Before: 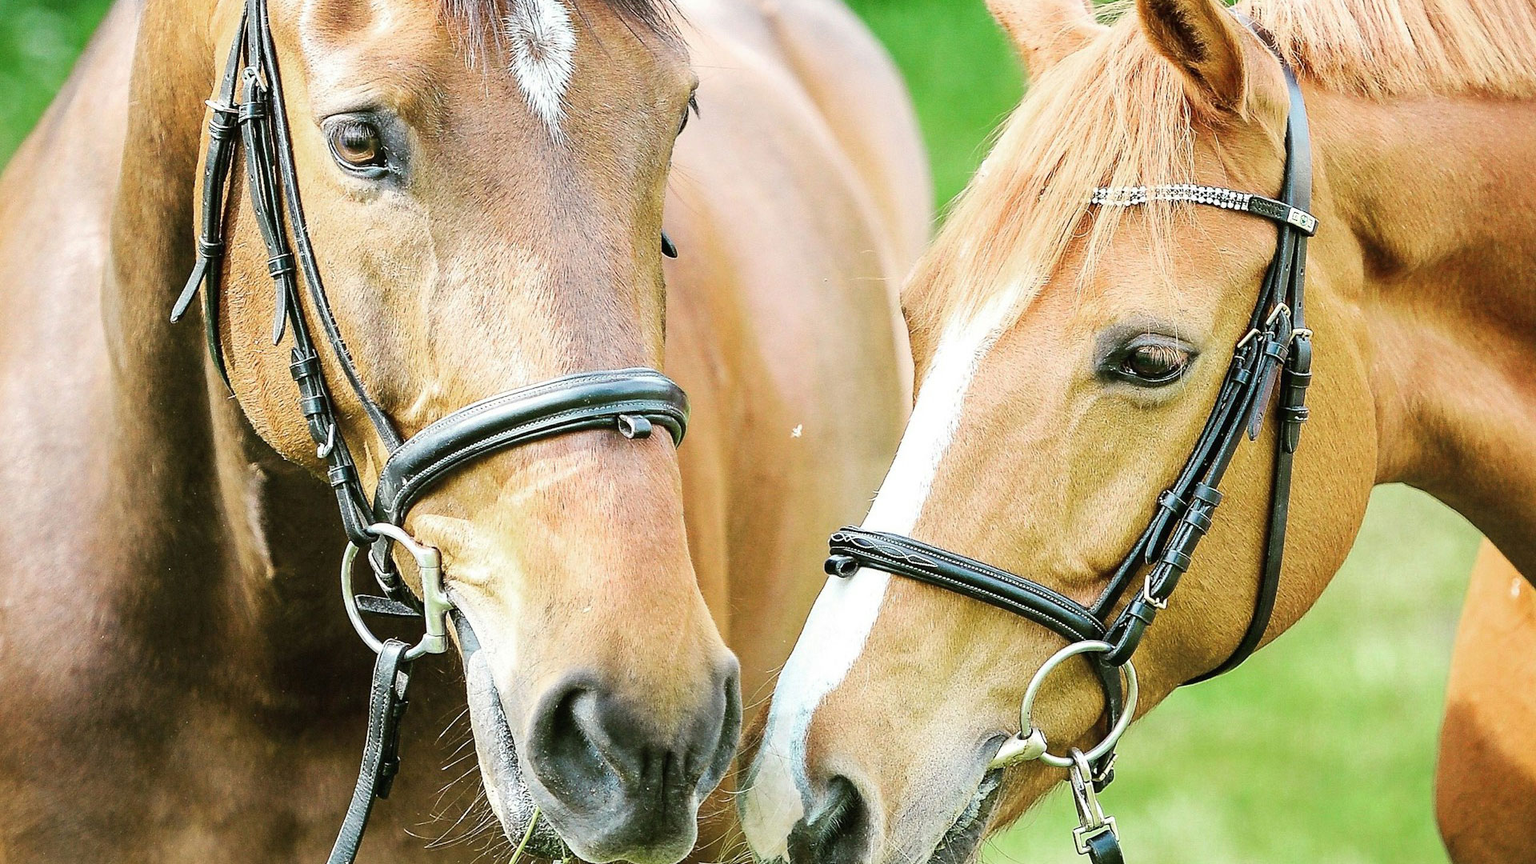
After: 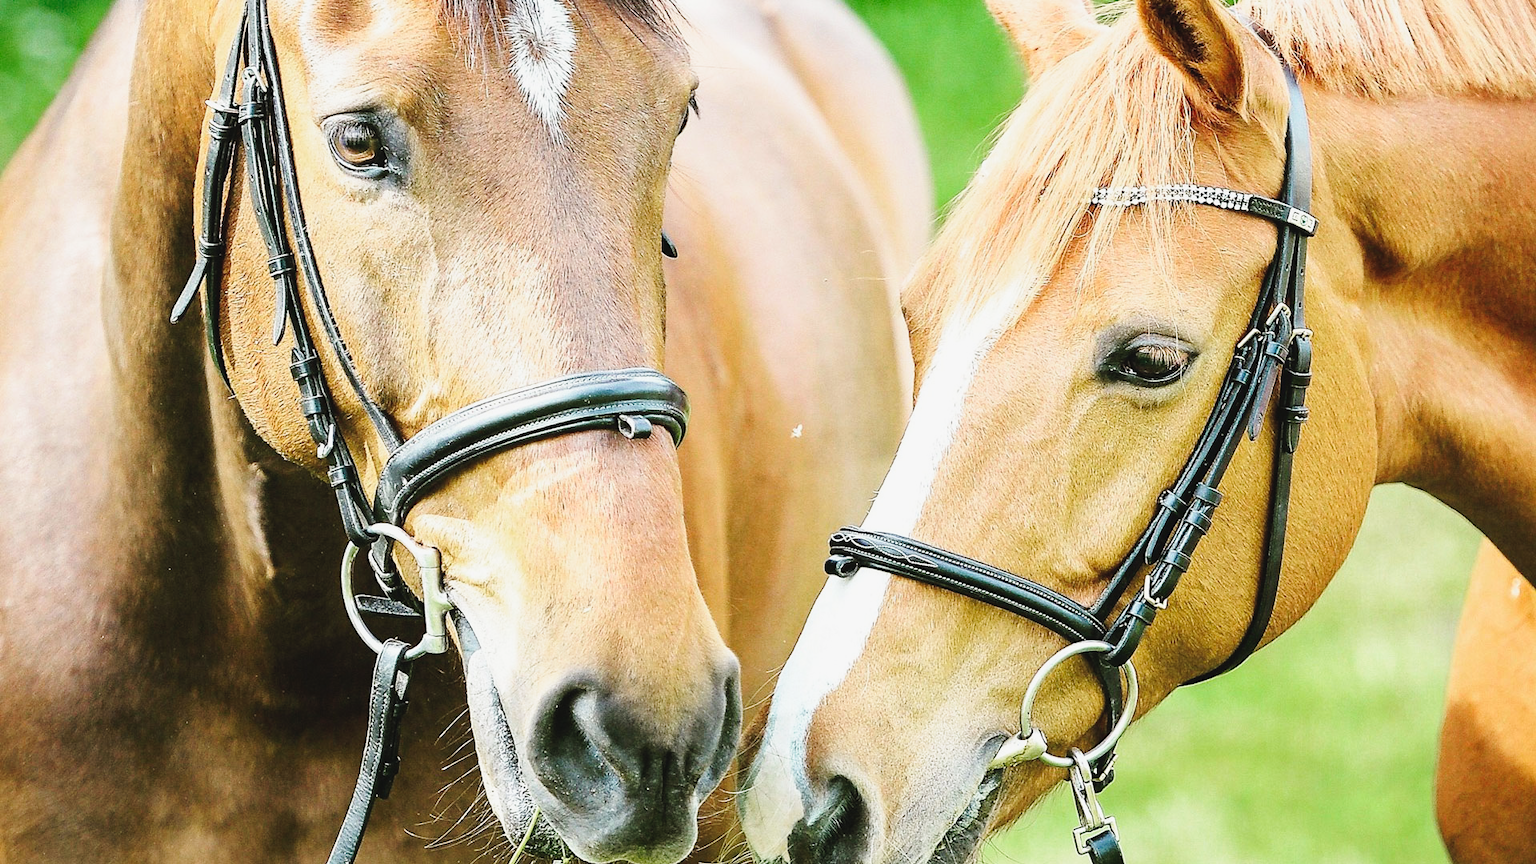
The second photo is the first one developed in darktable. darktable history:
tone curve: curves: ch0 [(0, 0.039) (0.104, 0.103) (0.273, 0.267) (0.448, 0.487) (0.704, 0.761) (0.886, 0.922) (0.994, 0.971)]; ch1 [(0, 0) (0.335, 0.298) (0.446, 0.413) (0.485, 0.487) (0.515, 0.503) (0.566, 0.563) (0.641, 0.655) (1, 1)]; ch2 [(0, 0) (0.314, 0.301) (0.421, 0.411) (0.502, 0.494) (0.528, 0.54) (0.557, 0.559) (0.612, 0.605) (0.722, 0.686) (1, 1)], preserve colors none
